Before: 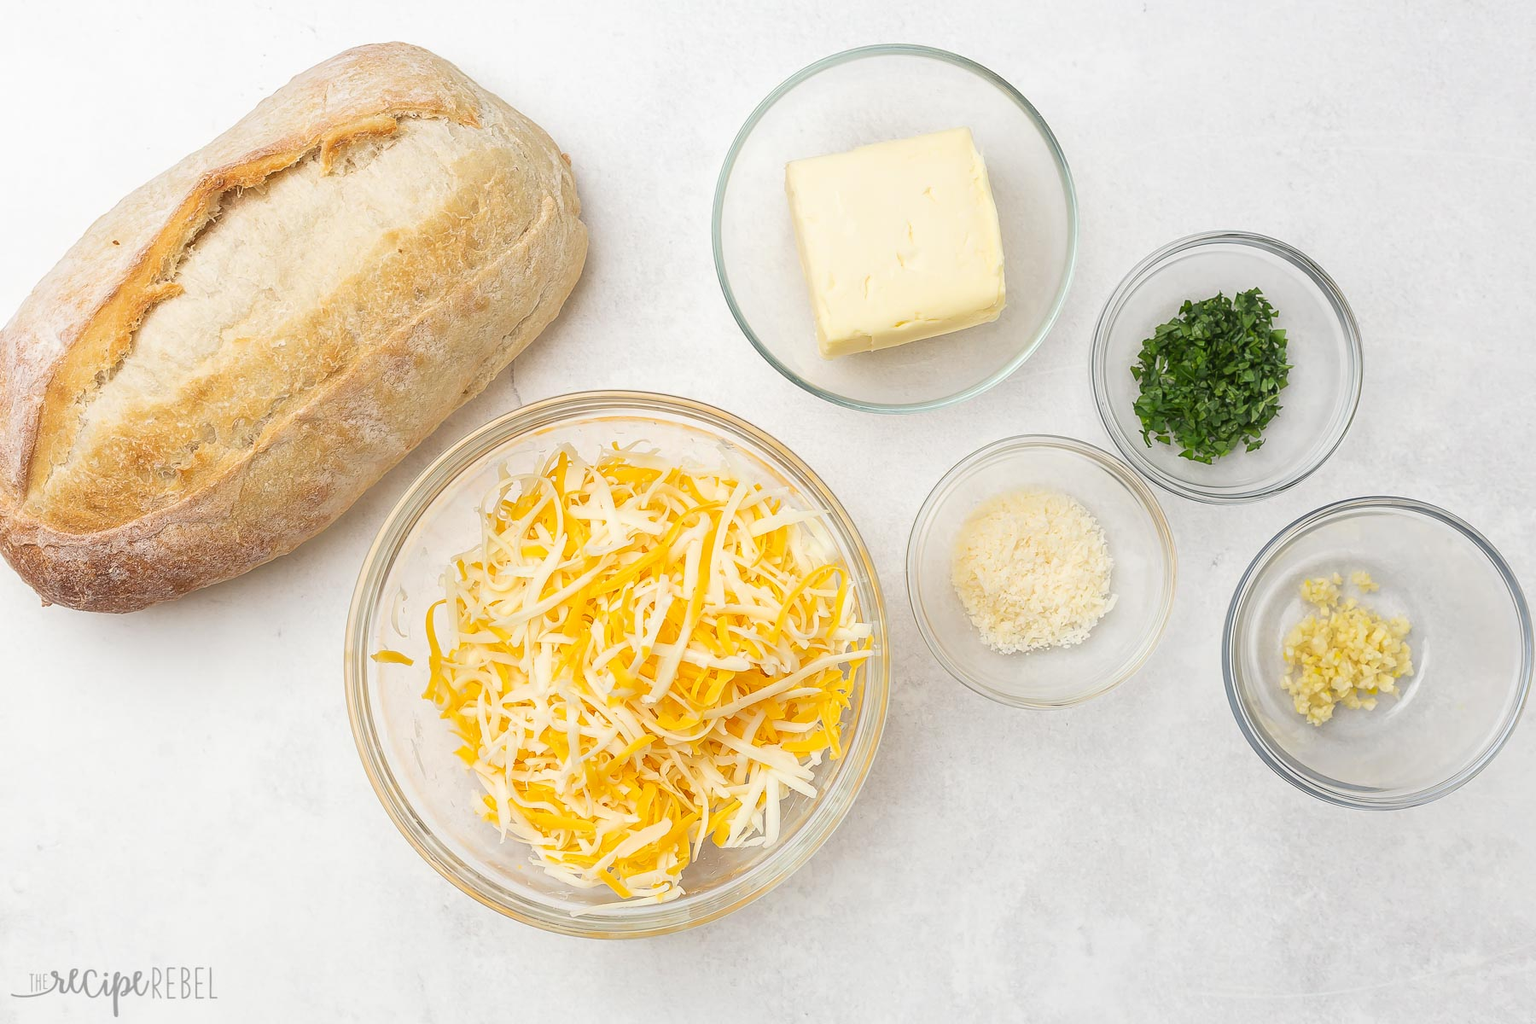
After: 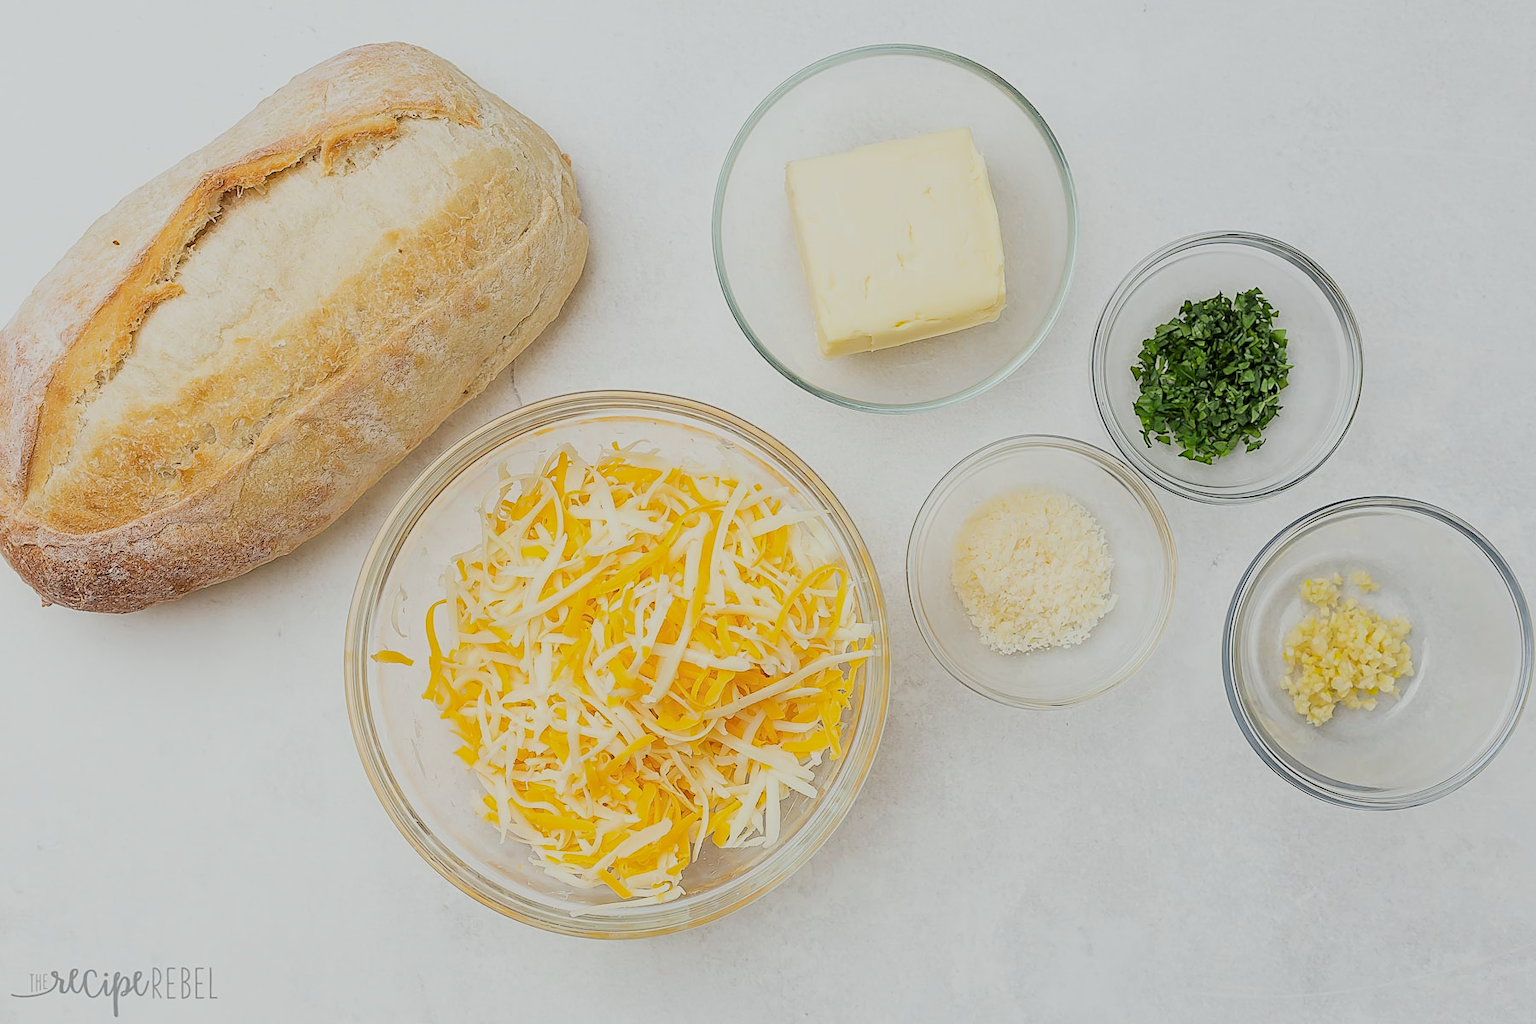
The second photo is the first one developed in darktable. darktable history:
haze removal: compatibility mode true, adaptive false
sharpen: on, module defaults
white balance: red 0.978, blue 0.999
filmic rgb: black relative exposure -7.32 EV, white relative exposure 5.09 EV, hardness 3.2
